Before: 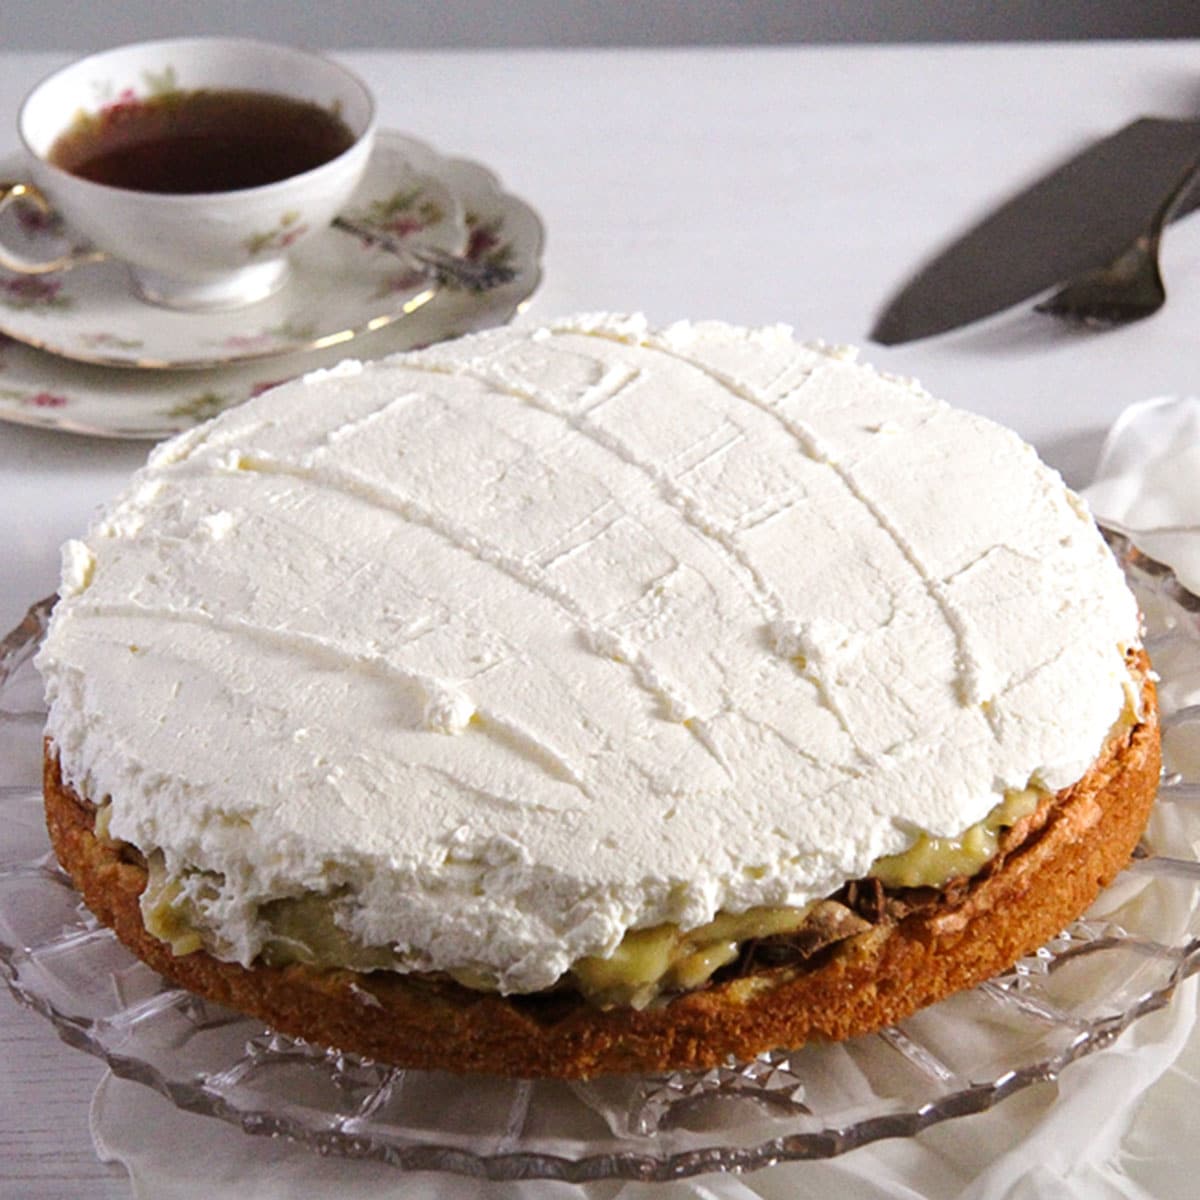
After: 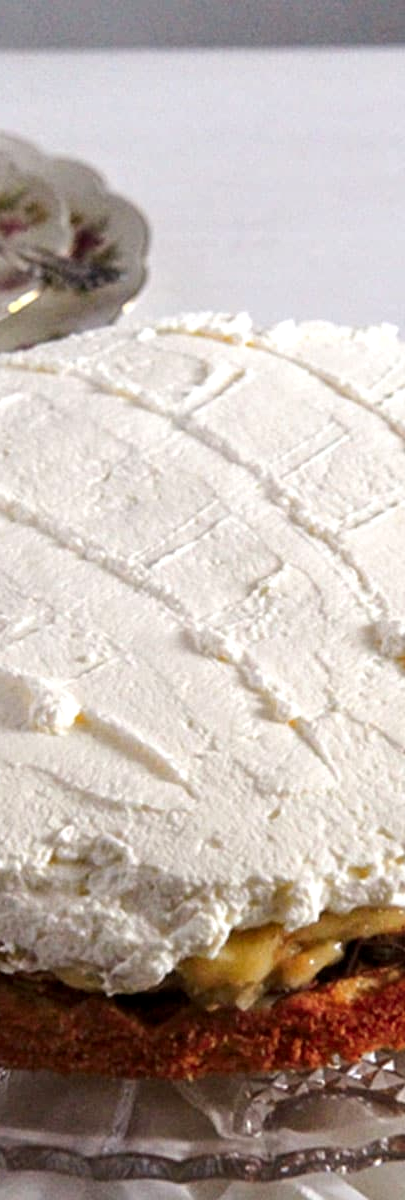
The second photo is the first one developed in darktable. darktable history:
local contrast: detail 130%
color zones: curves: ch1 [(0.235, 0.558) (0.75, 0.5)]; ch2 [(0.25, 0.462) (0.749, 0.457)], mix 27.7%
crop: left 32.927%, right 33.316%
